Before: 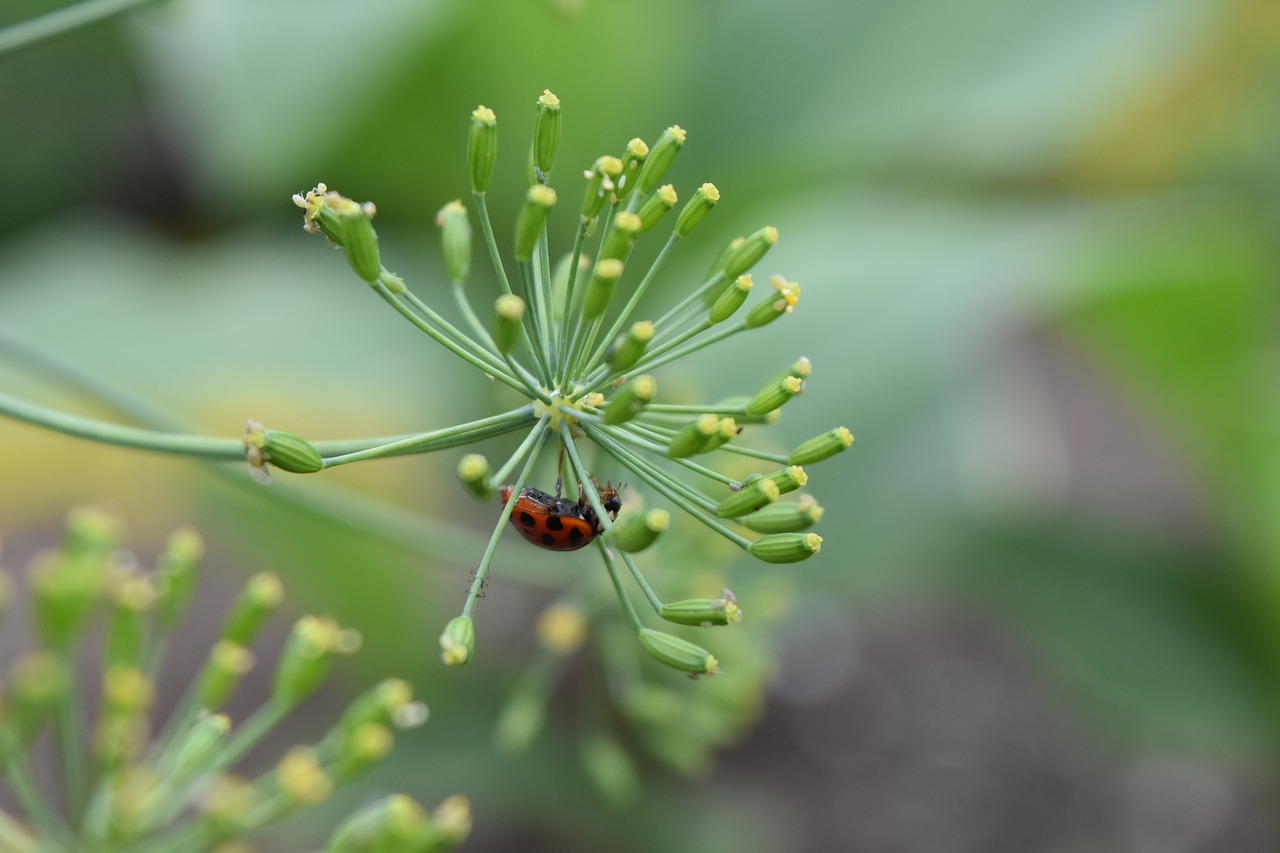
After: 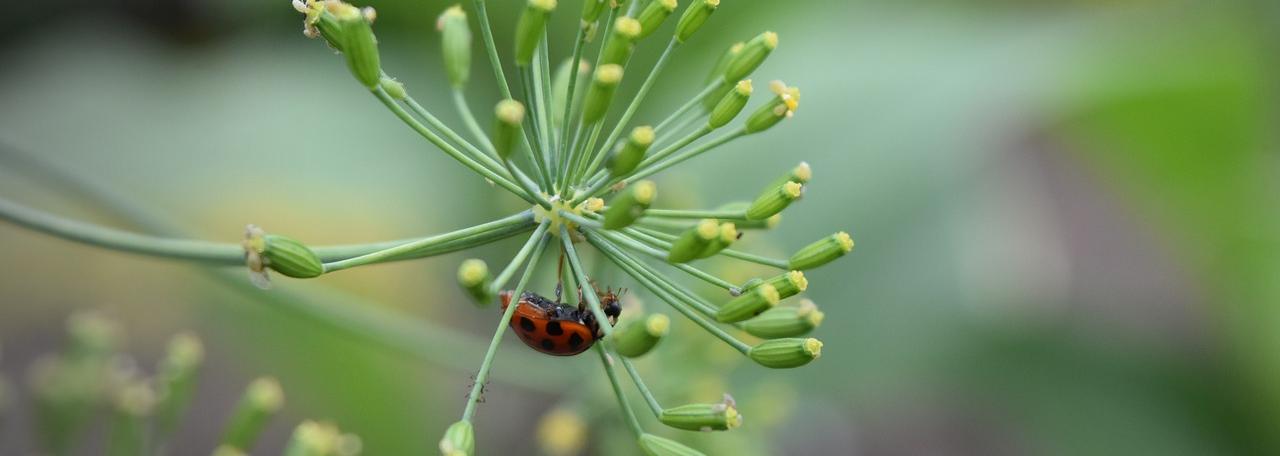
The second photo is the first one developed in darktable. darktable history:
vignetting: fall-off start 73.57%, center (0.22, -0.235)
crop and rotate: top 23.043%, bottom 23.437%
